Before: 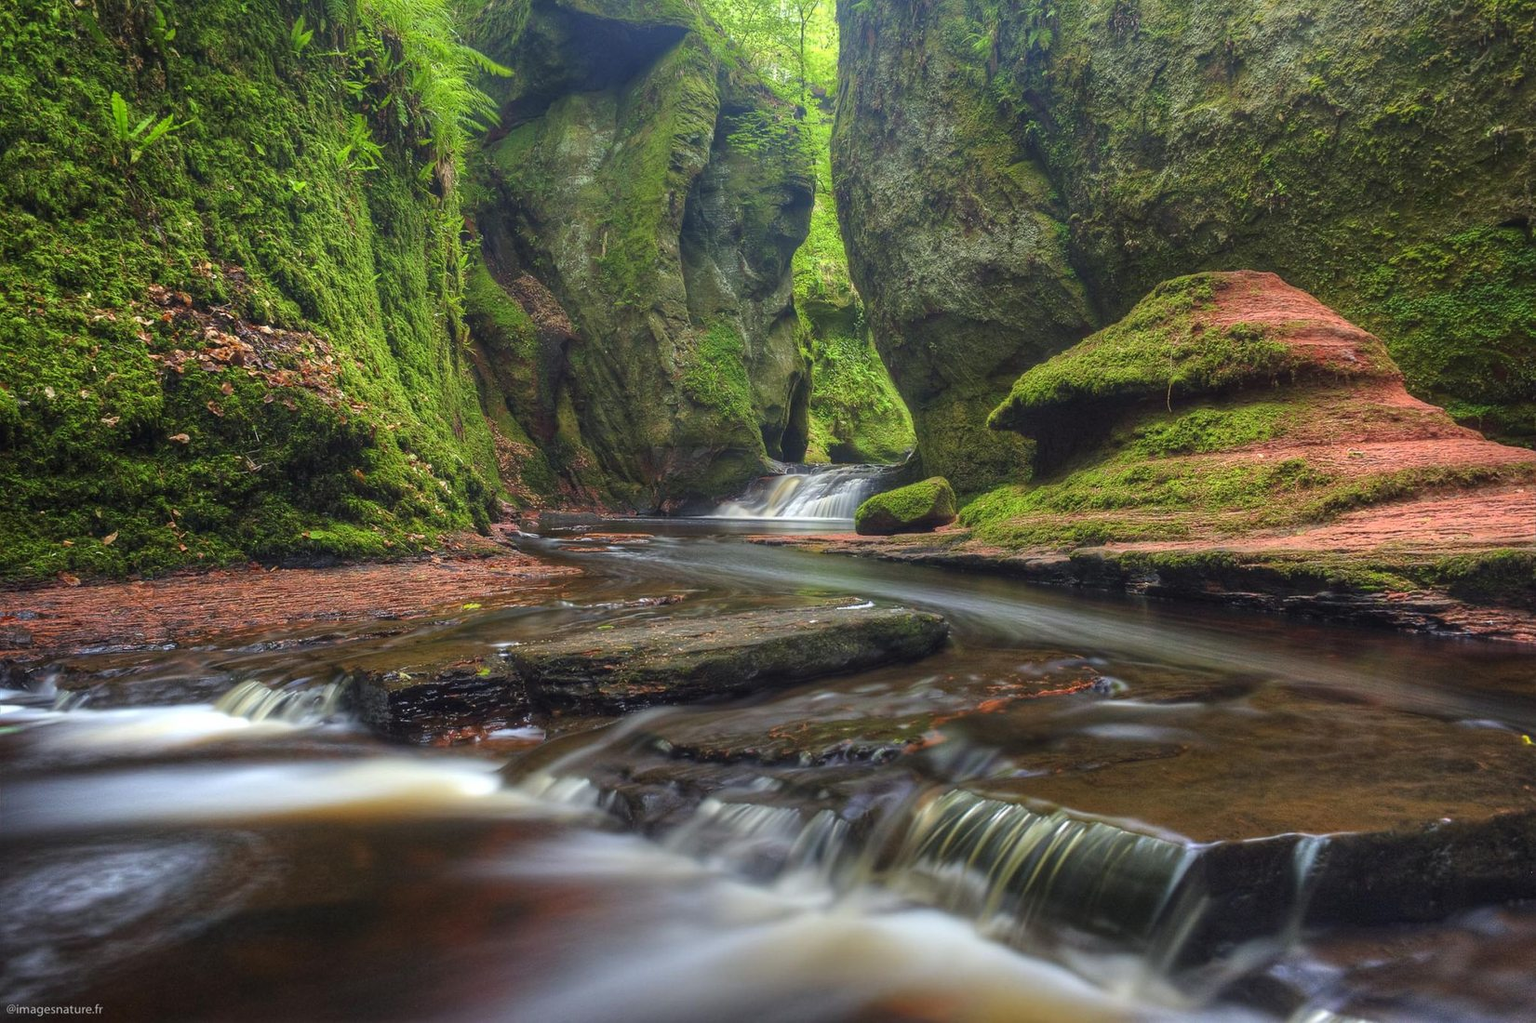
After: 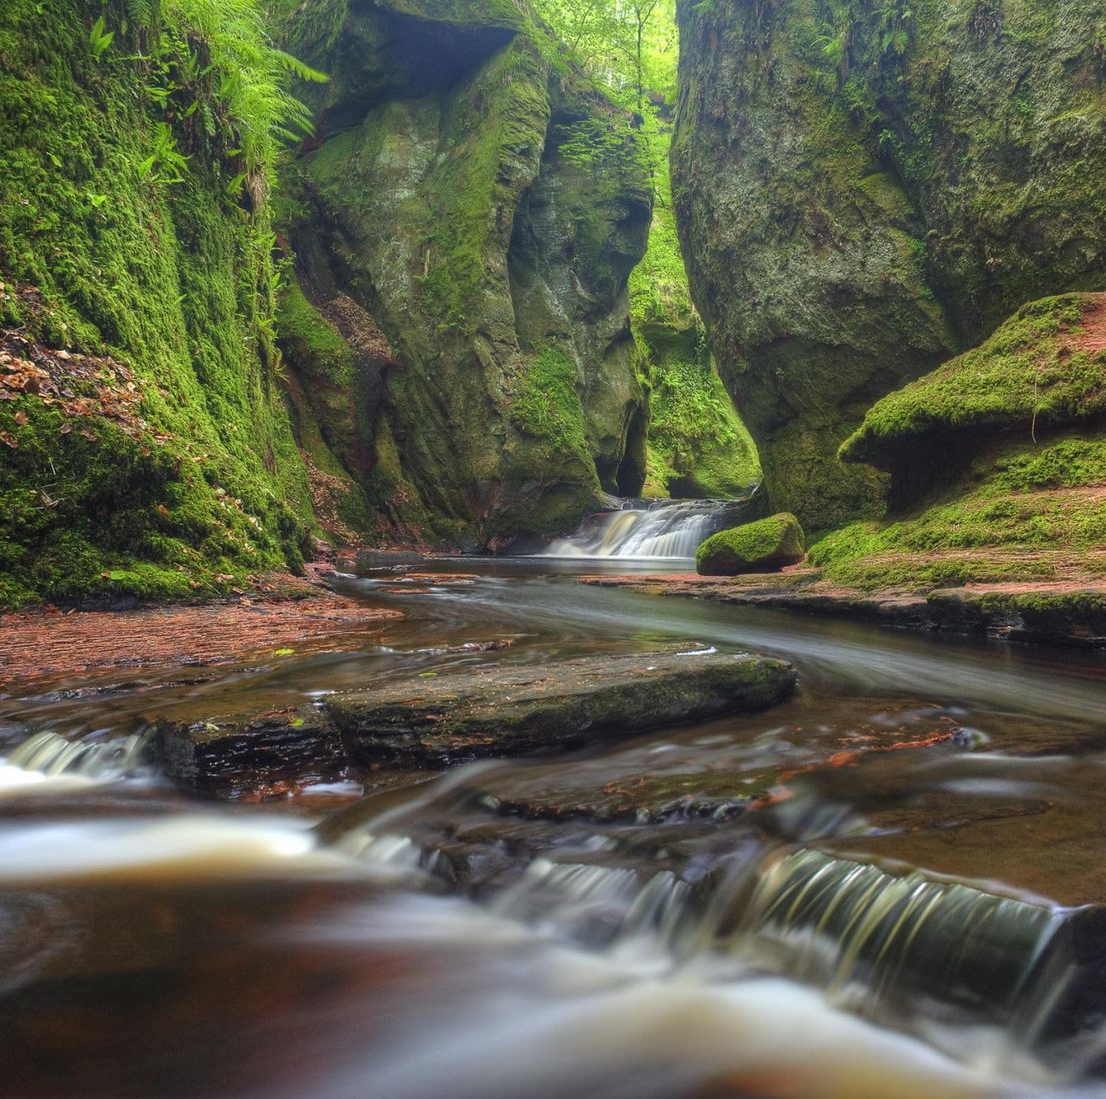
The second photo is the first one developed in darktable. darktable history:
crop and rotate: left 13.558%, right 19.431%
